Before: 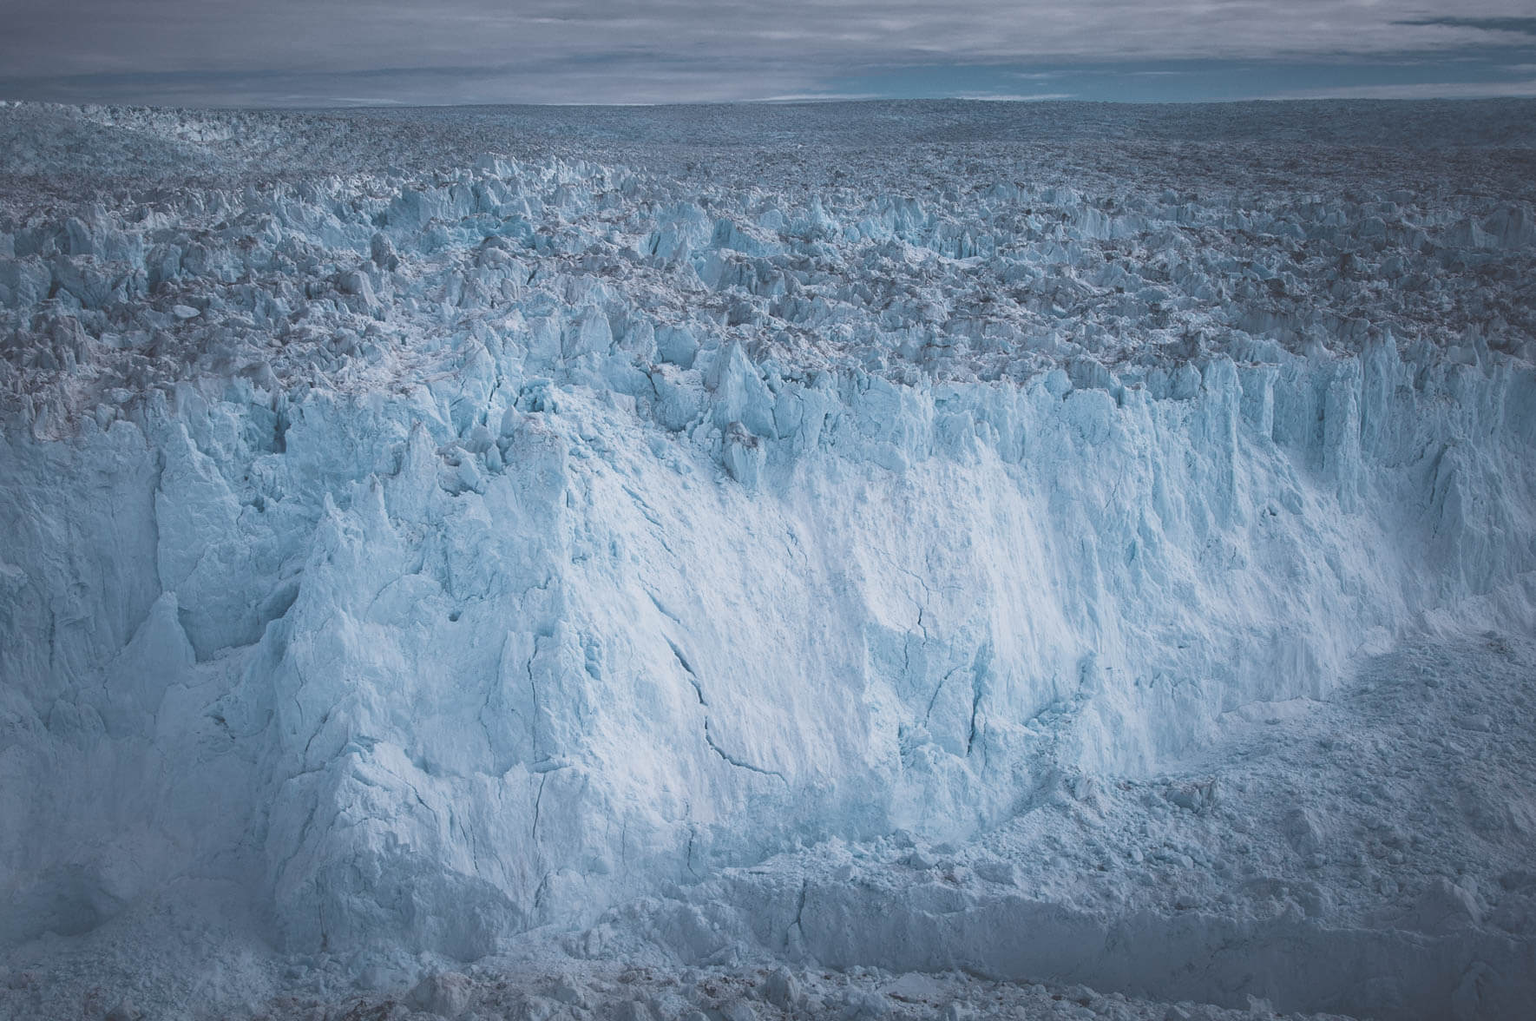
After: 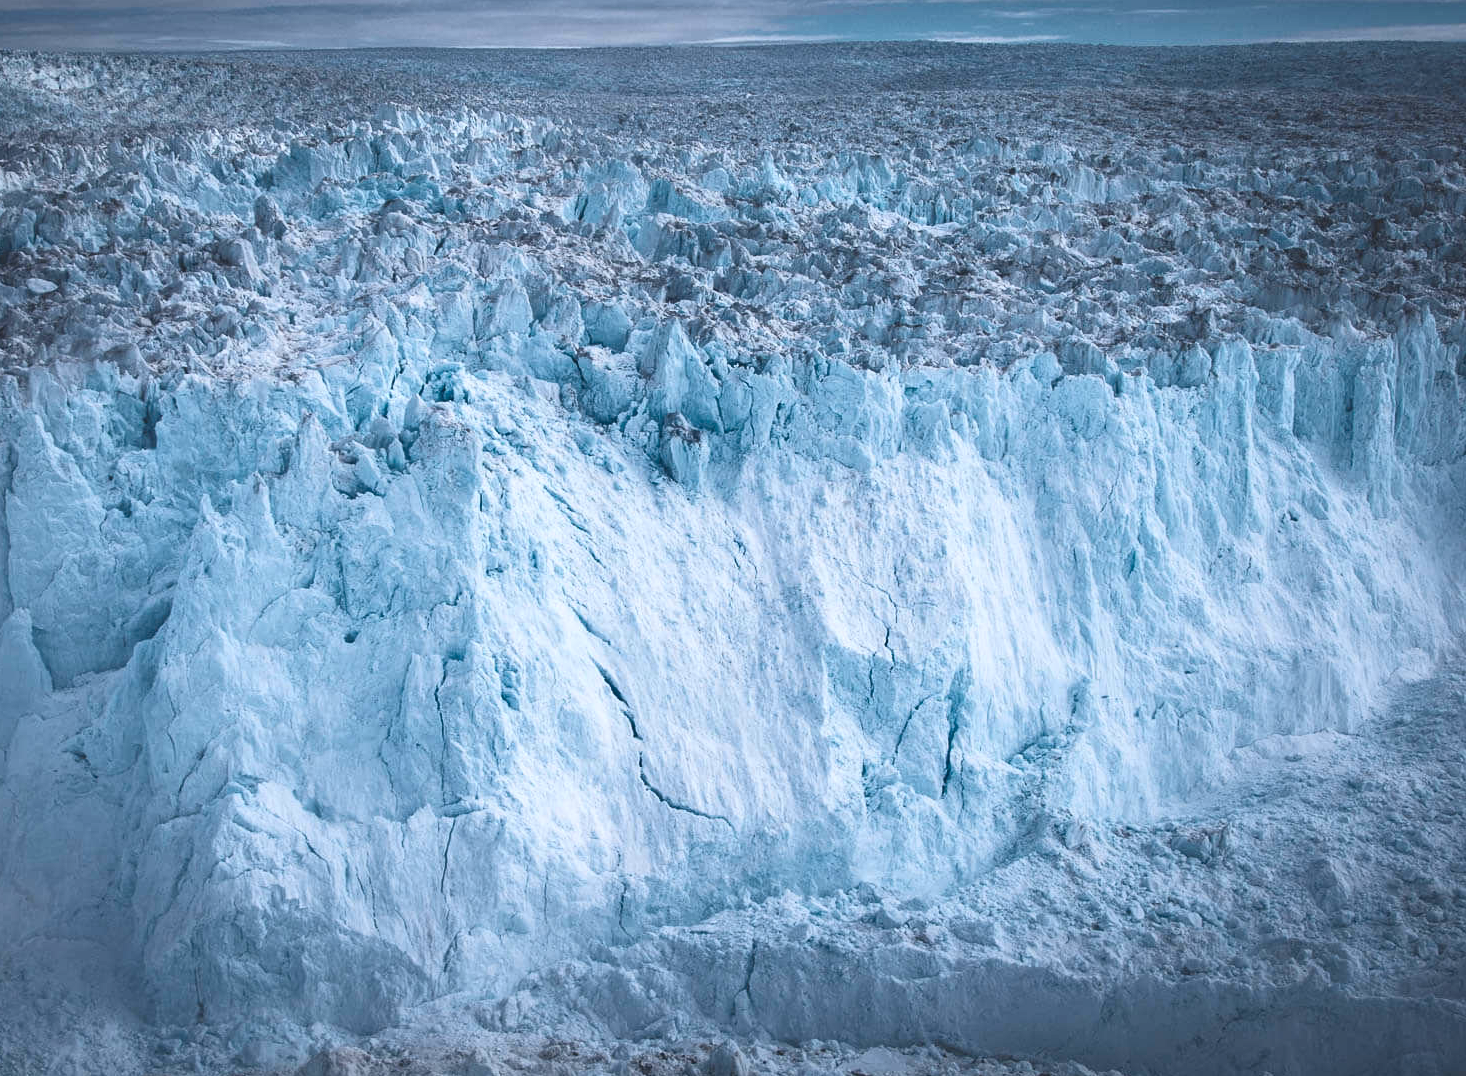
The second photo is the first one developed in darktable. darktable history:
crop: left 9.807%, top 6.259%, right 7.334%, bottom 2.177%
shadows and highlights: radius 171.16, shadows 27, white point adjustment 3.13, highlights -67.95, soften with gaussian
tone curve: curves: ch0 [(0, 0) (0.187, 0.12) (0.384, 0.363) (0.618, 0.698) (0.754, 0.857) (0.875, 0.956) (1, 0.987)]; ch1 [(0, 0) (0.402, 0.36) (0.476, 0.466) (0.501, 0.501) (0.518, 0.514) (0.564, 0.608) (0.614, 0.664) (0.692, 0.744) (1, 1)]; ch2 [(0, 0) (0.435, 0.412) (0.483, 0.481) (0.503, 0.503) (0.522, 0.535) (0.563, 0.601) (0.627, 0.699) (0.699, 0.753) (0.997, 0.858)], color space Lab, independent channels
